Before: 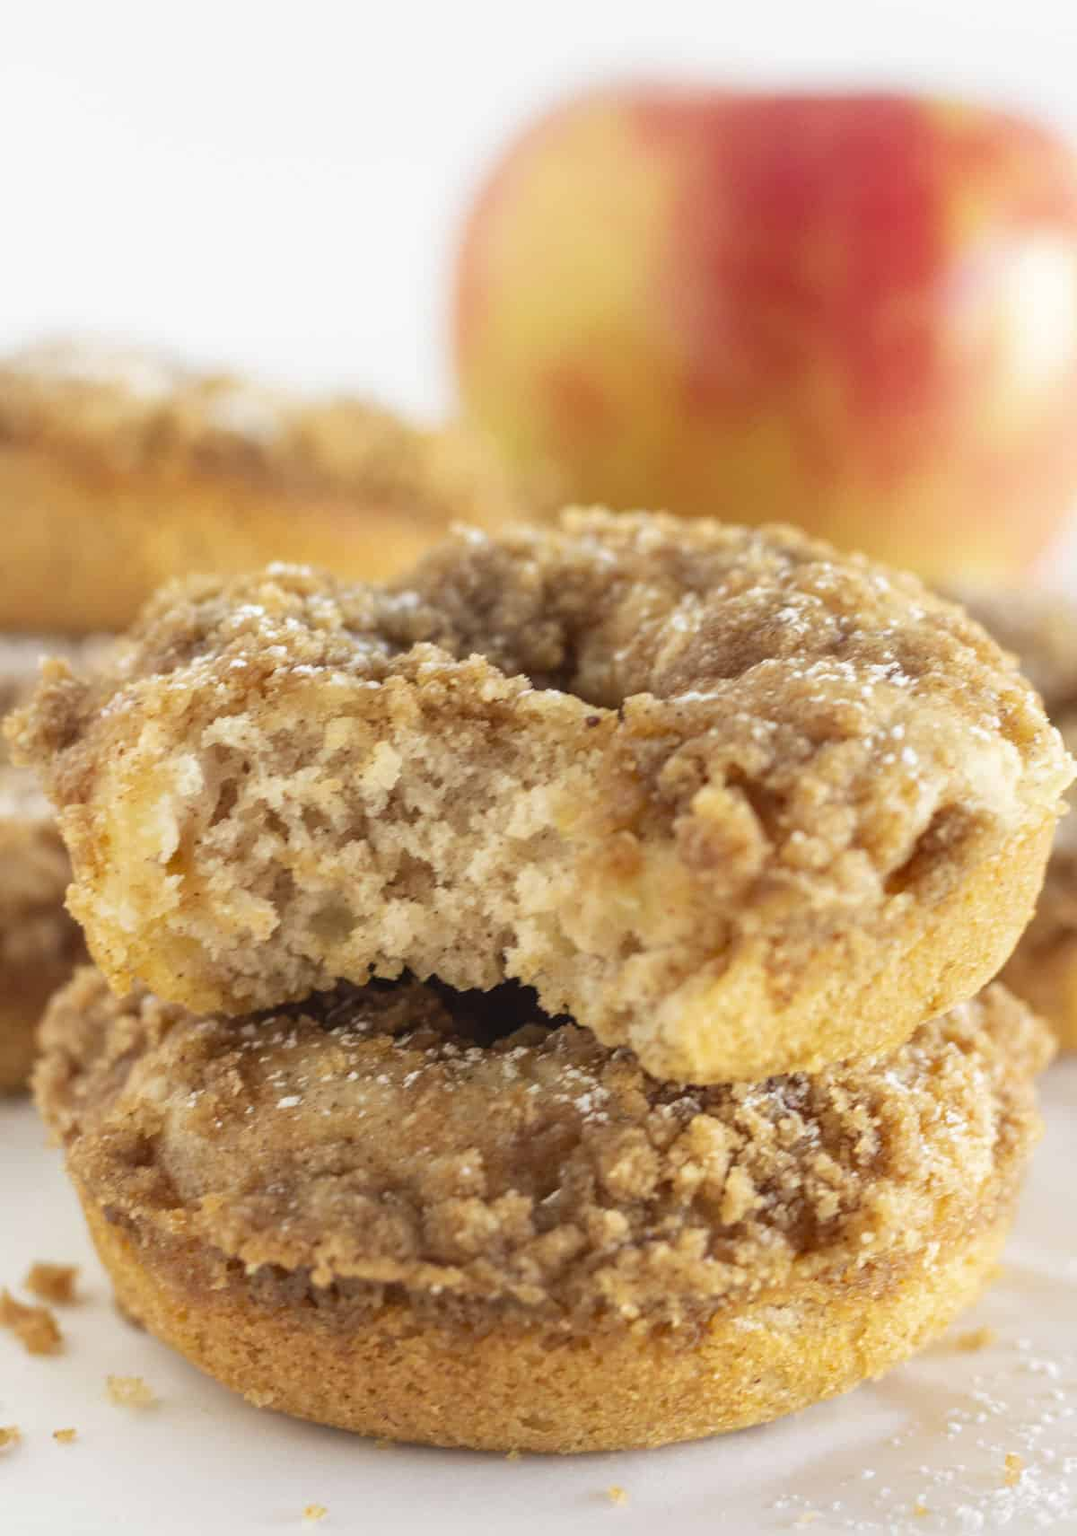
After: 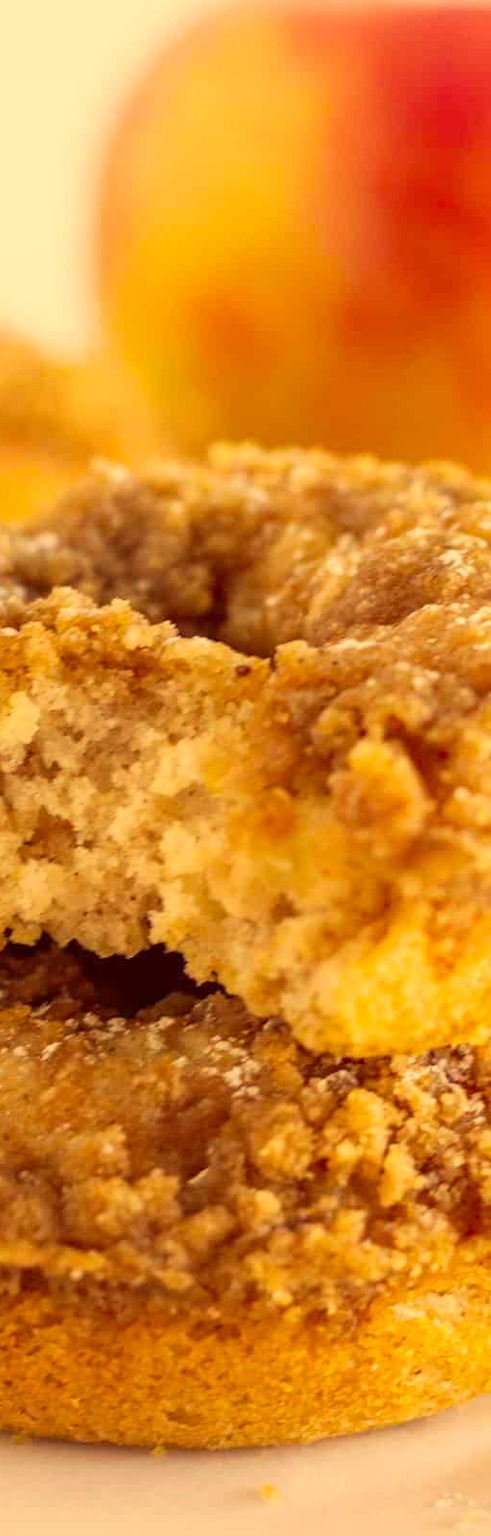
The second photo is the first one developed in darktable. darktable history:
crop: left 33.875%, top 5.95%, right 23.156%
color correction: highlights a* 9.9, highlights b* 38.34, shadows a* 14.18, shadows b* 3.27
